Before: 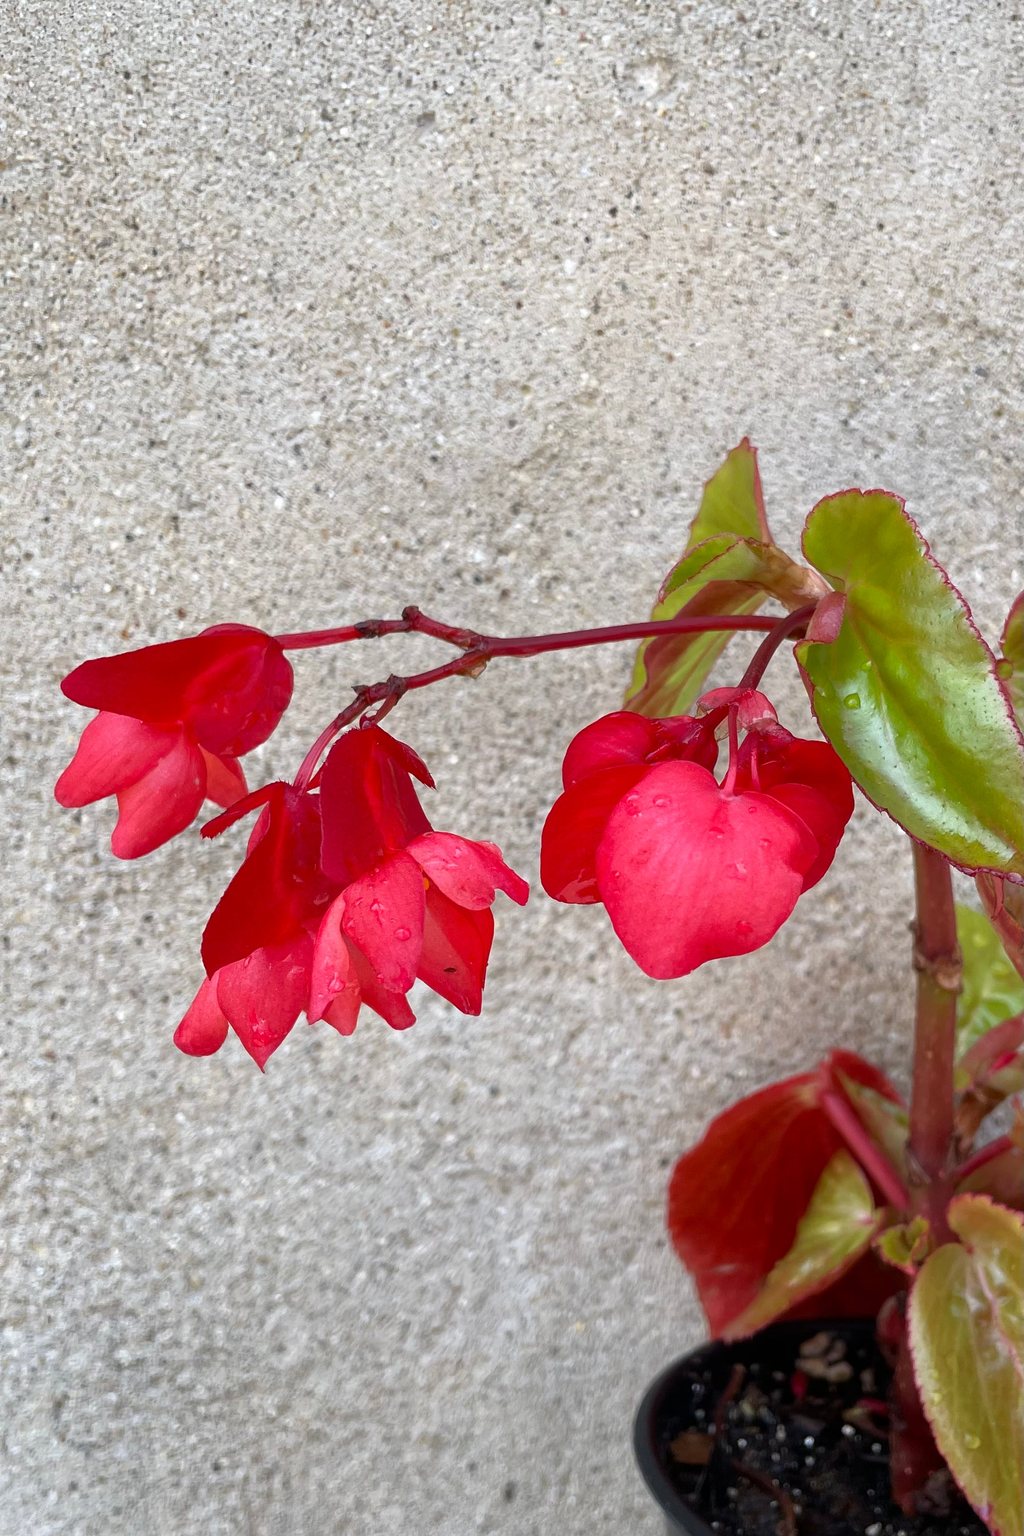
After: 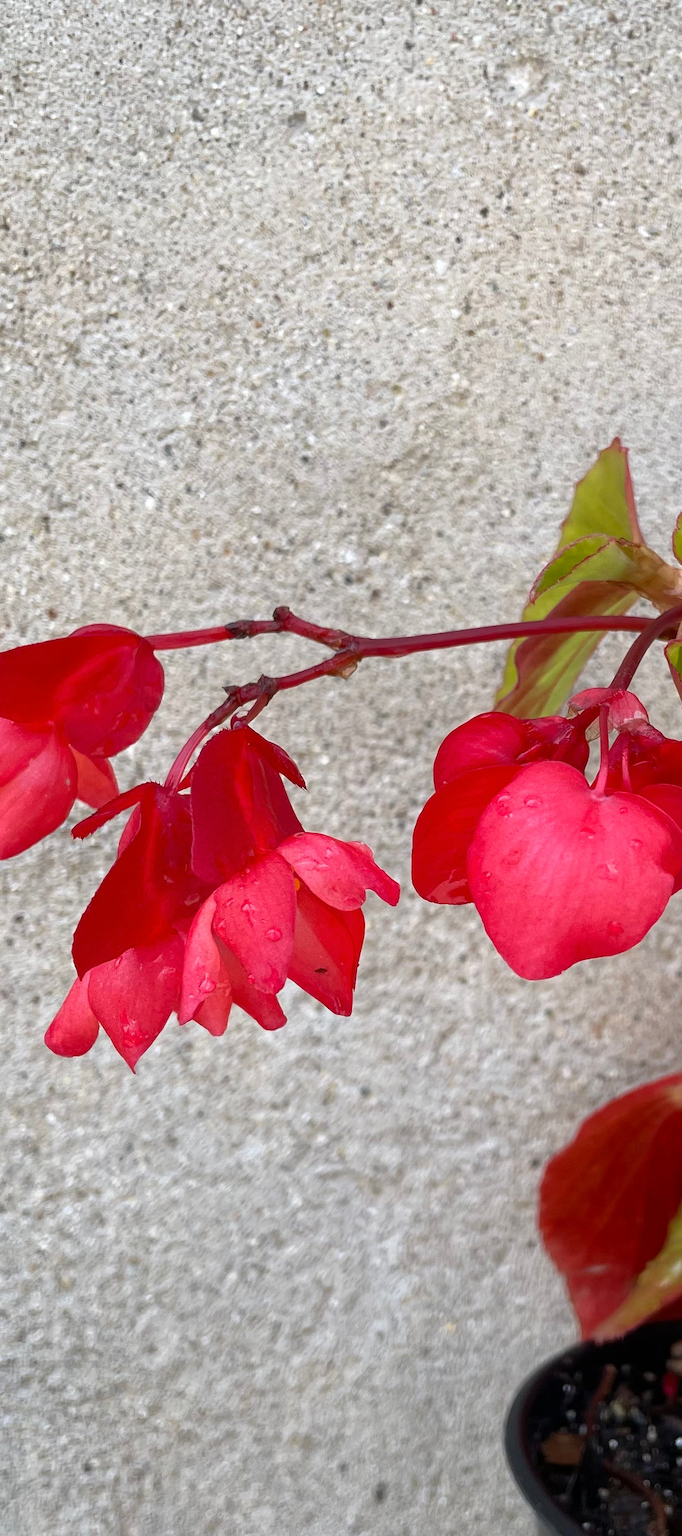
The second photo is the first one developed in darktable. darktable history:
crop and rotate: left 12.648%, right 20.685%
color zones: curves: ch2 [(0, 0.5) (0.143, 0.5) (0.286, 0.489) (0.415, 0.421) (0.571, 0.5) (0.714, 0.5) (0.857, 0.5) (1, 0.5)]
